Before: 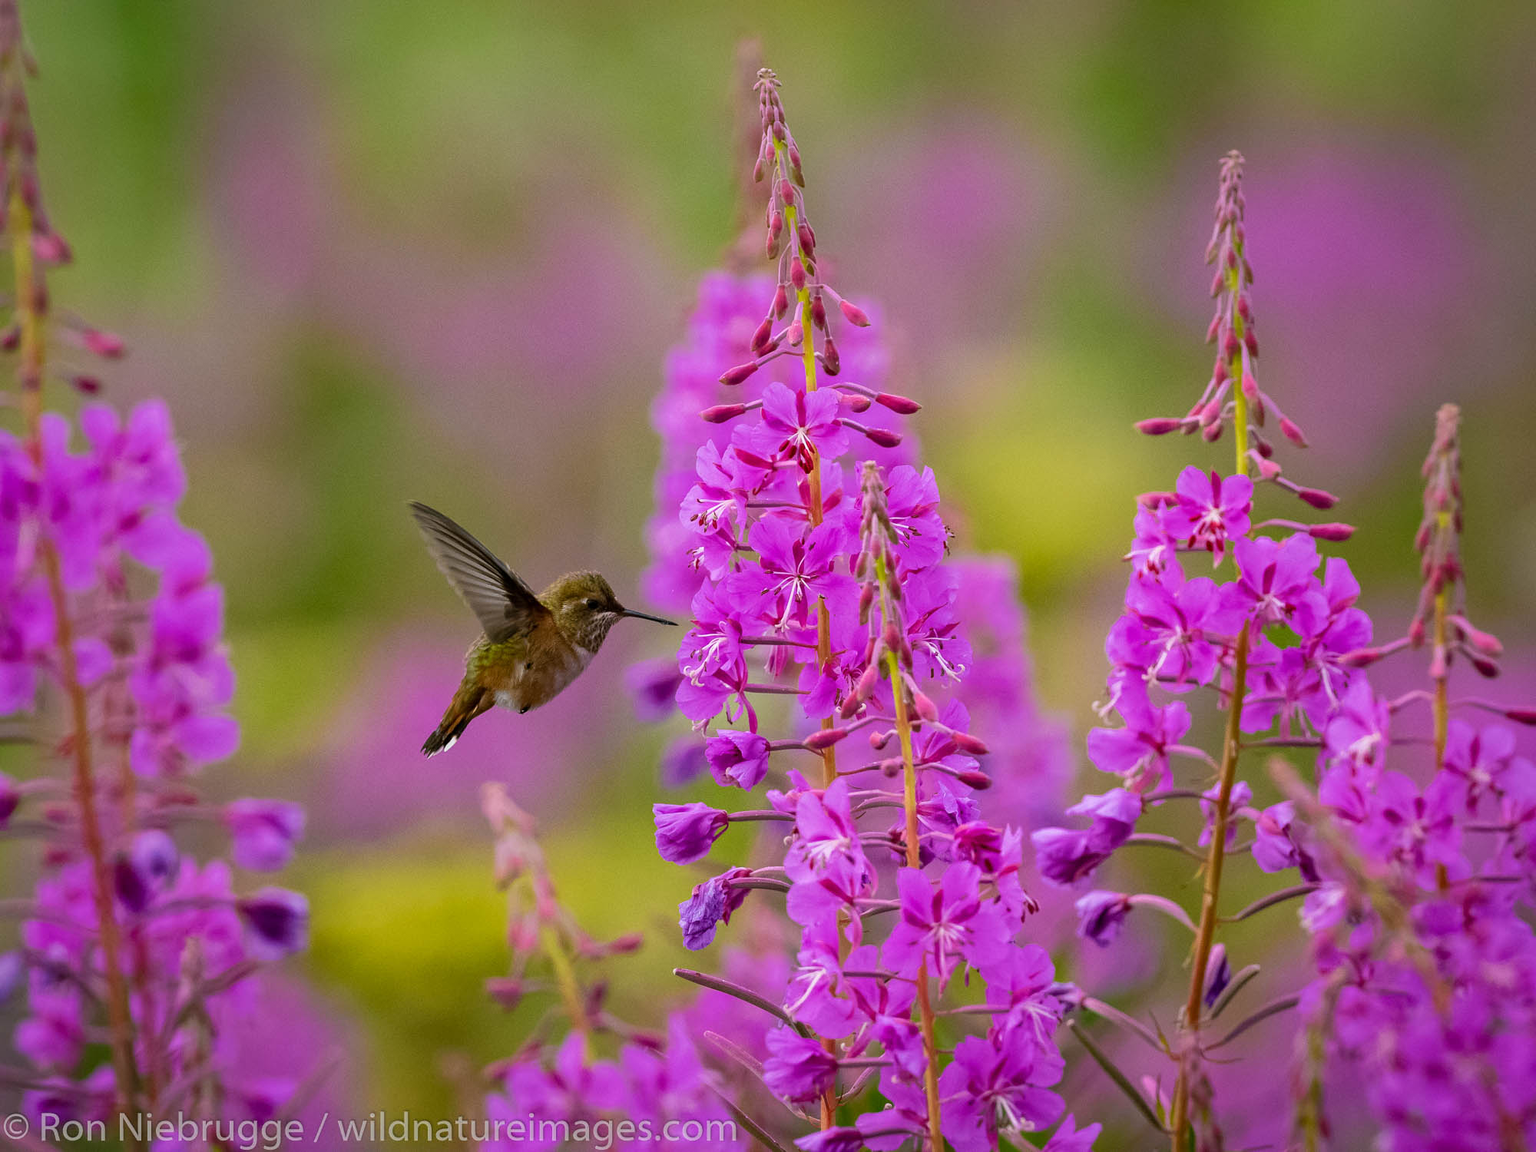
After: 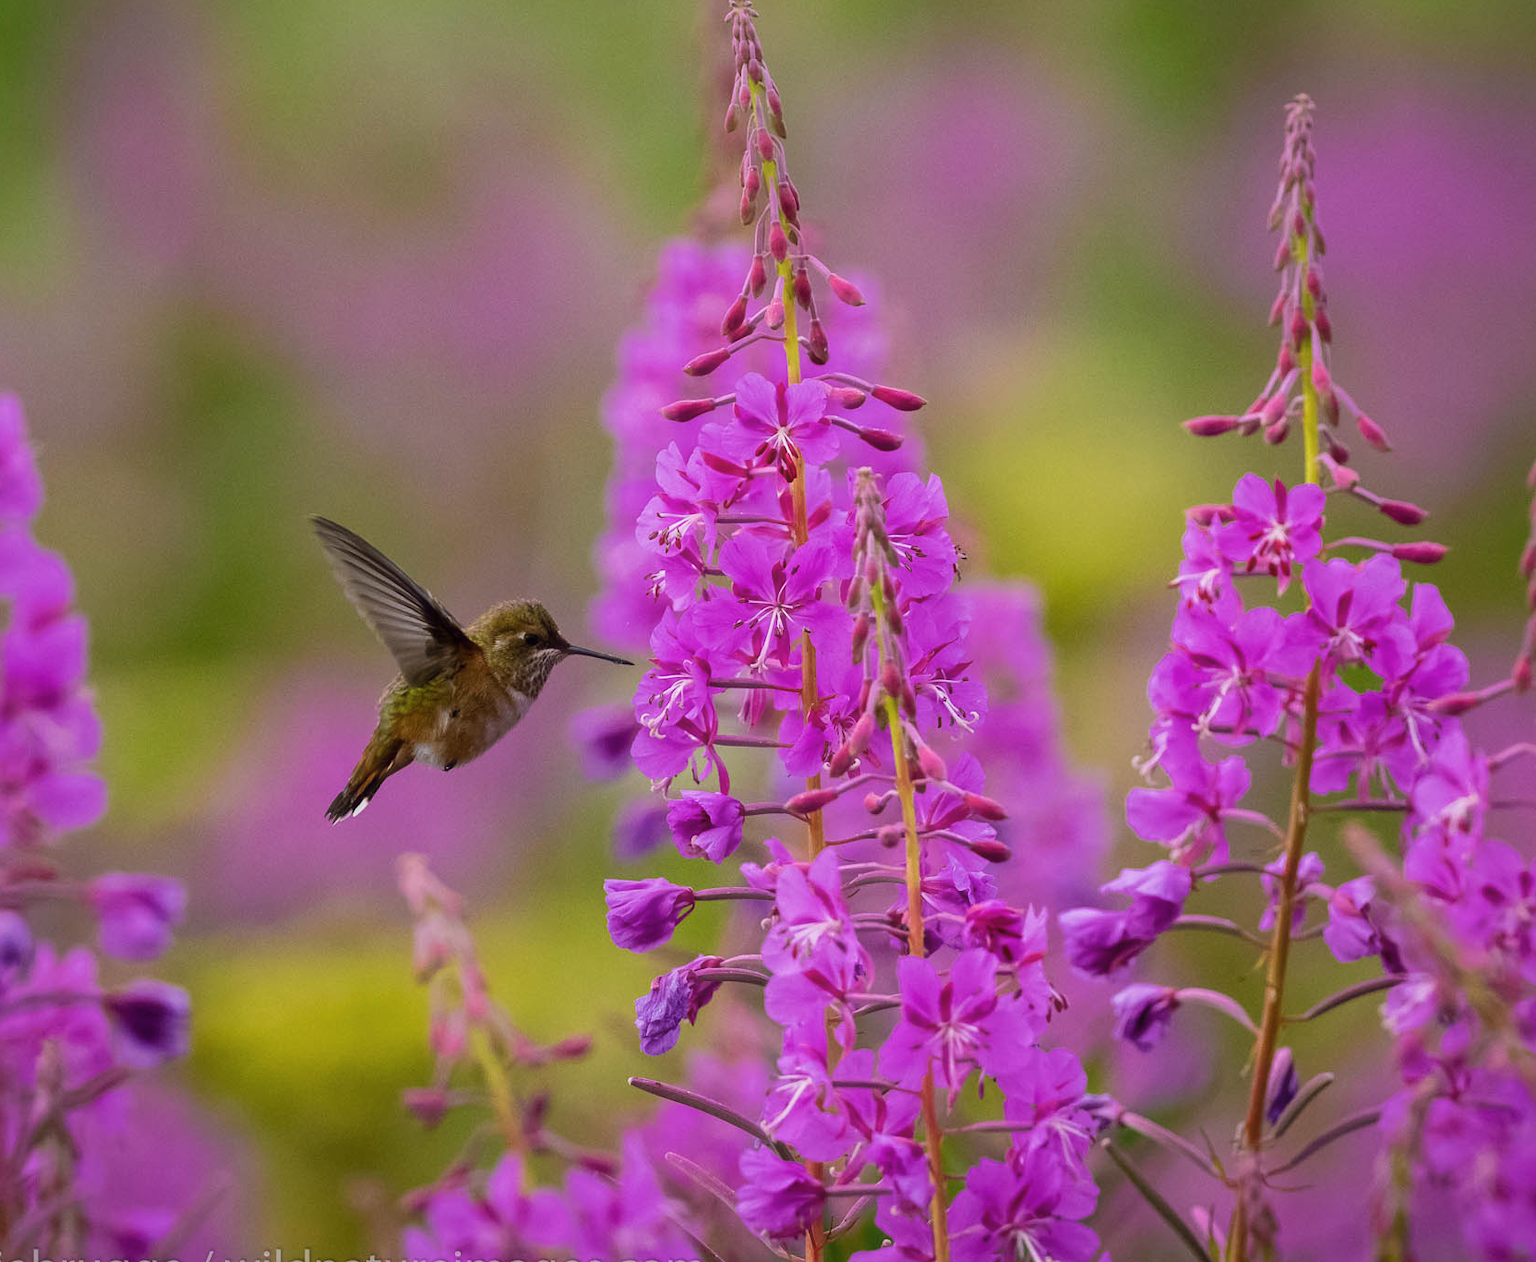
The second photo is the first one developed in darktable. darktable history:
crop: left 9.831%, top 6.286%, right 6.953%, bottom 2.461%
levels: levels [0, 0.51, 1]
haze removal: strength -0.096, compatibility mode true, adaptive false
